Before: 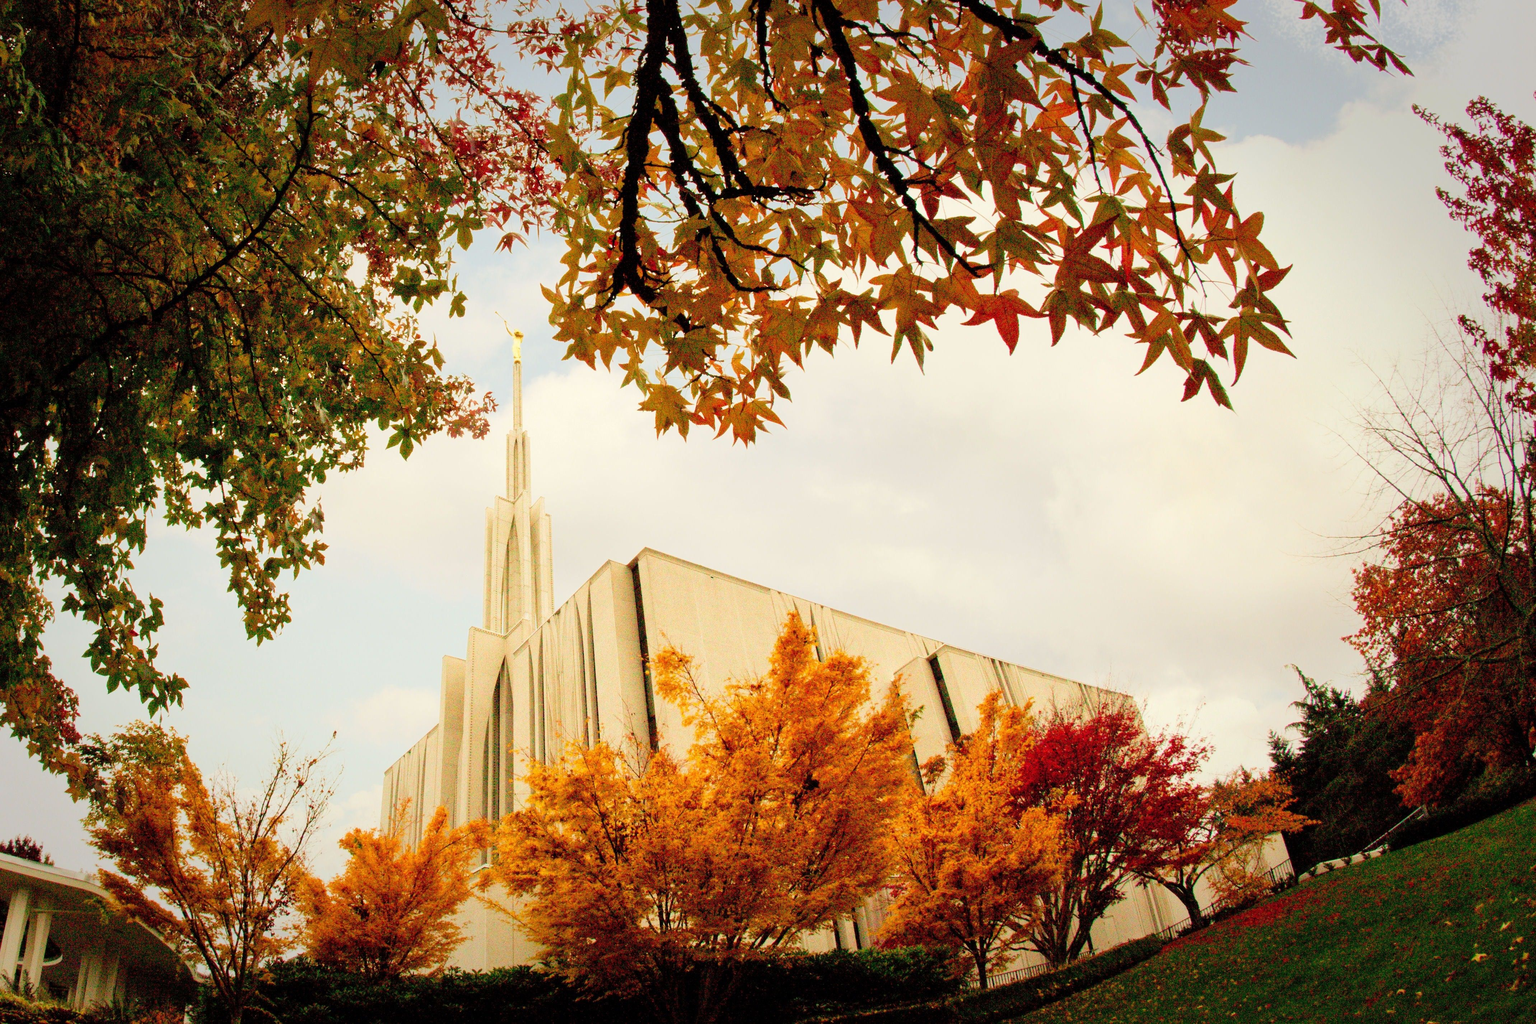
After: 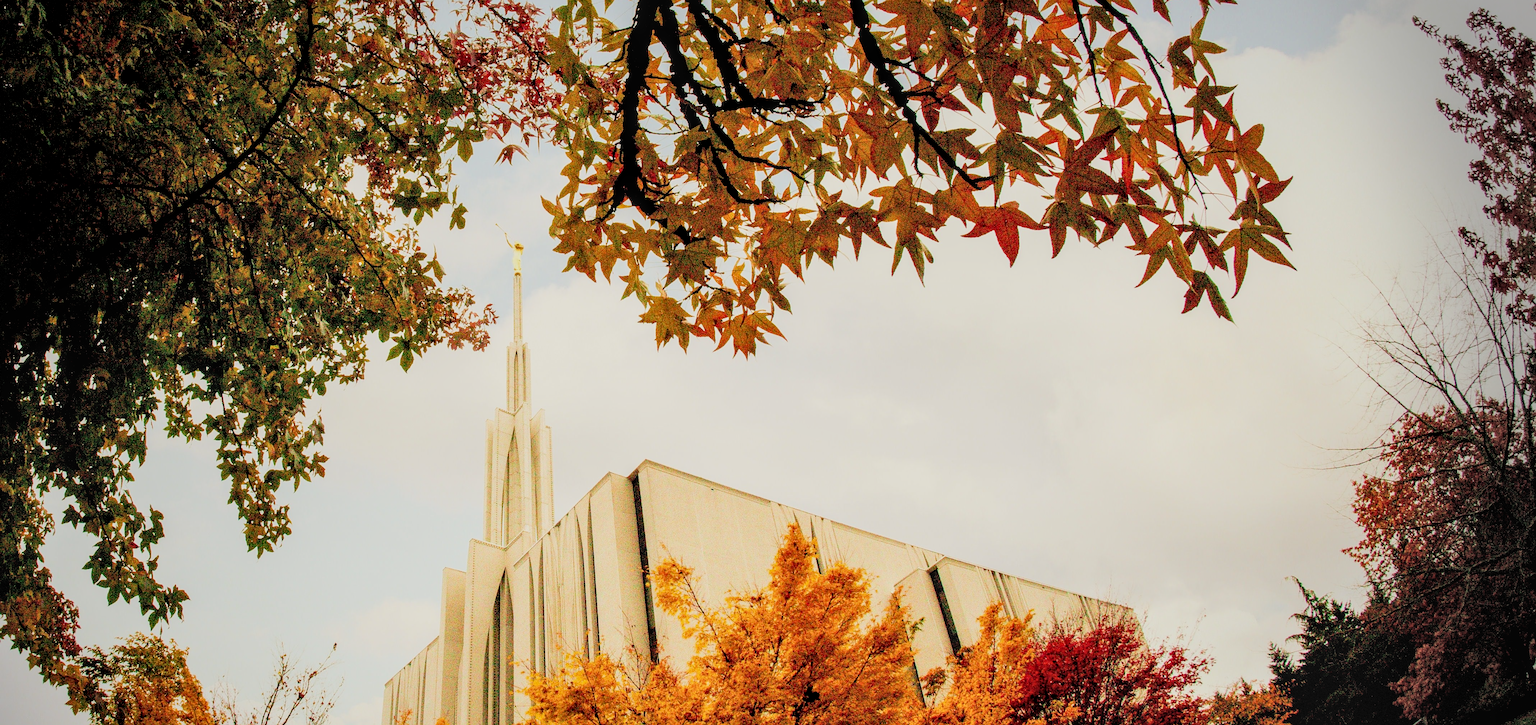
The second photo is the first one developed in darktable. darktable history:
filmic rgb: black relative exposure -5.12 EV, white relative exposure 3.99 EV, threshold 3 EV, hardness 2.89, contrast 1.301, highlights saturation mix -28.65%, enable highlight reconstruction true
local contrast: on, module defaults
crop and rotate: top 8.671%, bottom 20.483%
sharpen: on, module defaults
vignetting: fall-off start 87.76%, fall-off radius 25.86%, brightness -0.29, center (-0.121, -0.008), dithering 8-bit output
